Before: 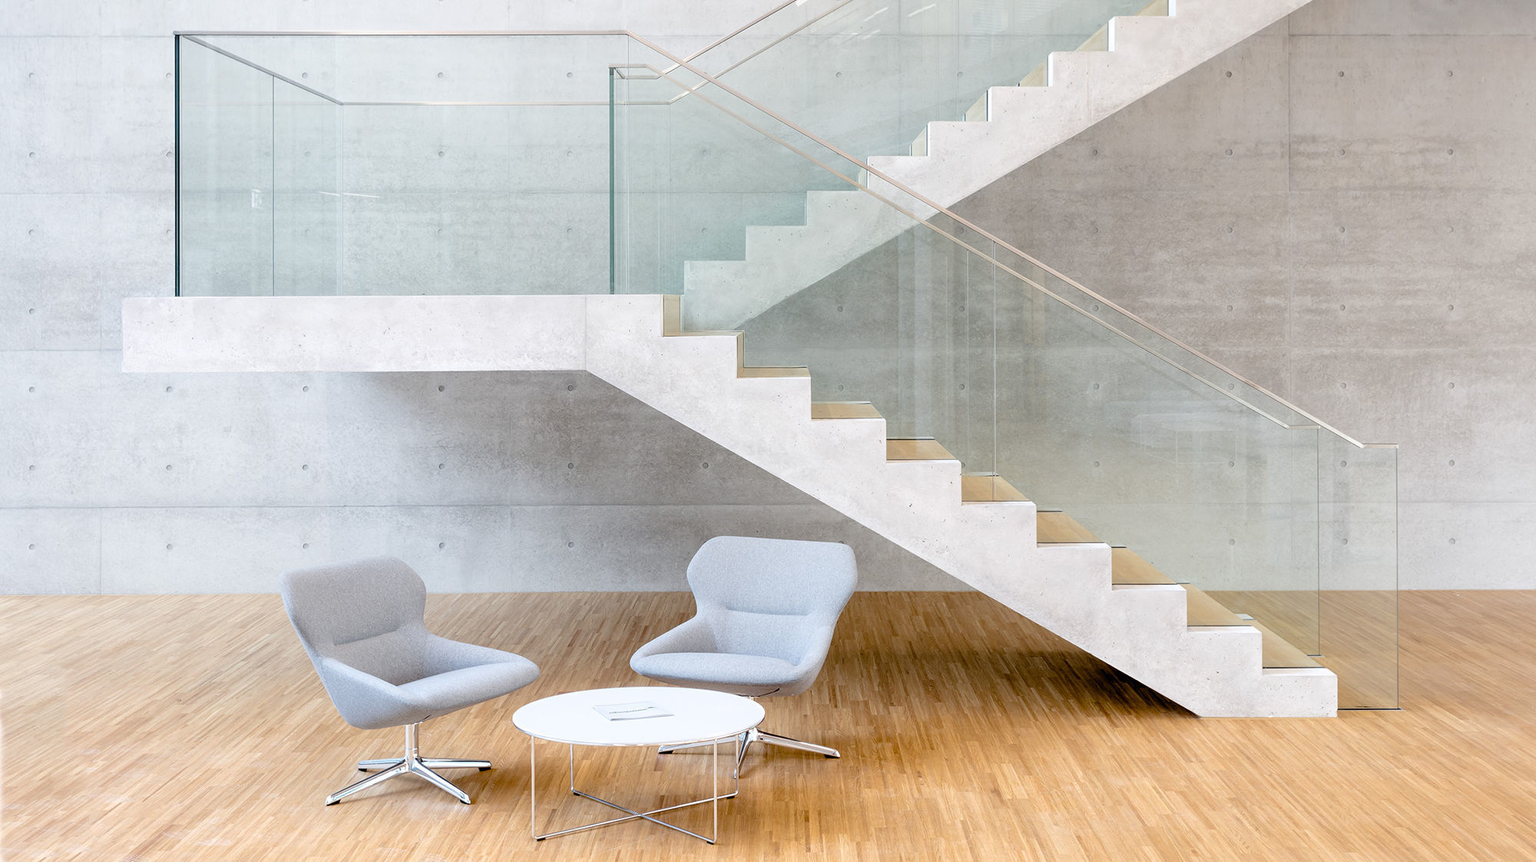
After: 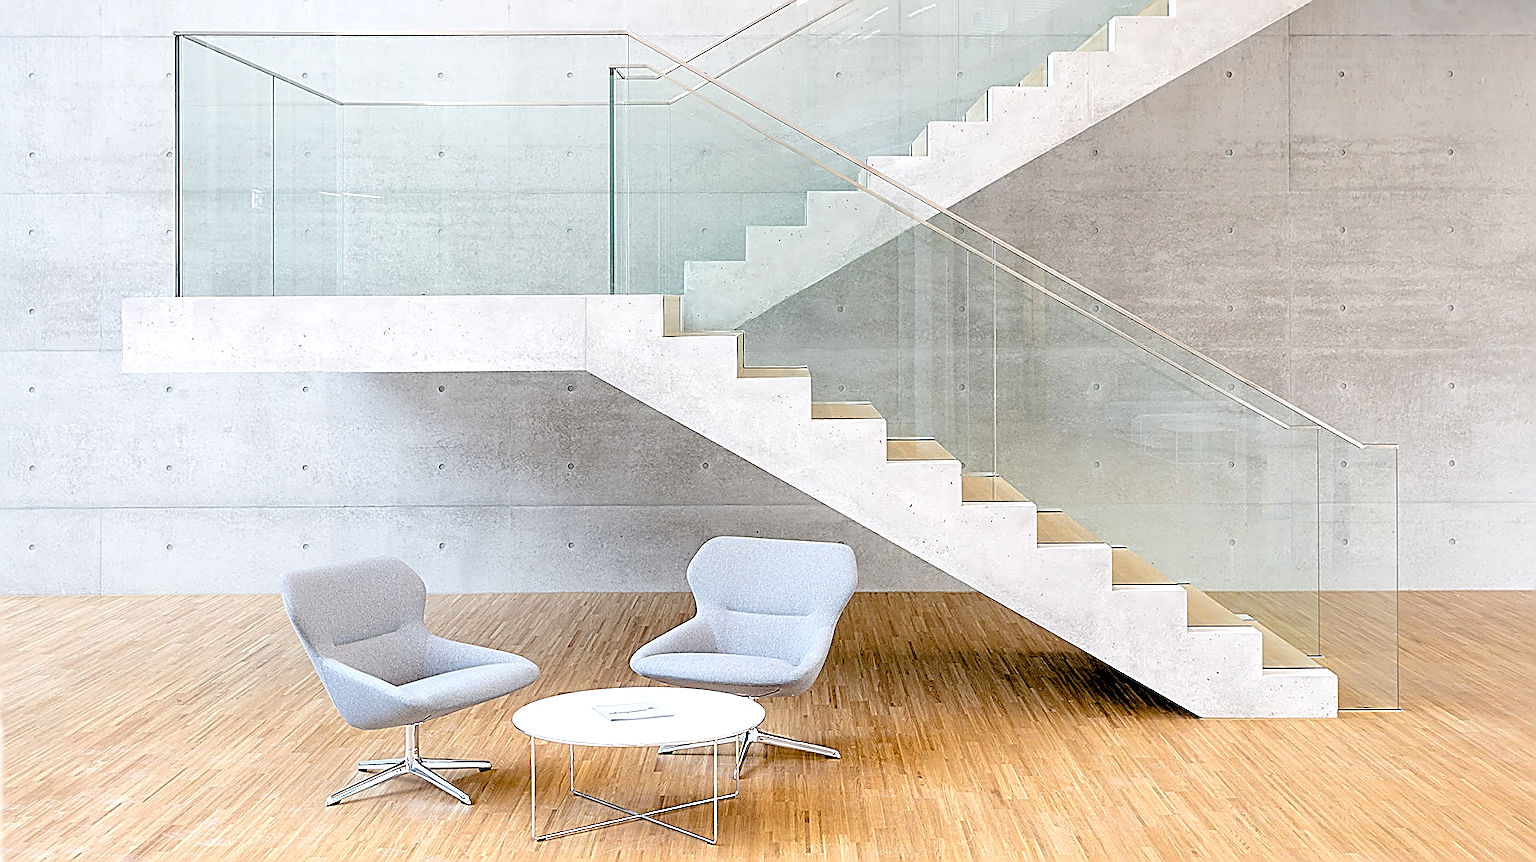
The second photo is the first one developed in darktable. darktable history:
rgb levels: levels [[0.013, 0.434, 0.89], [0, 0.5, 1], [0, 0.5, 1]]
sharpen: amount 2
